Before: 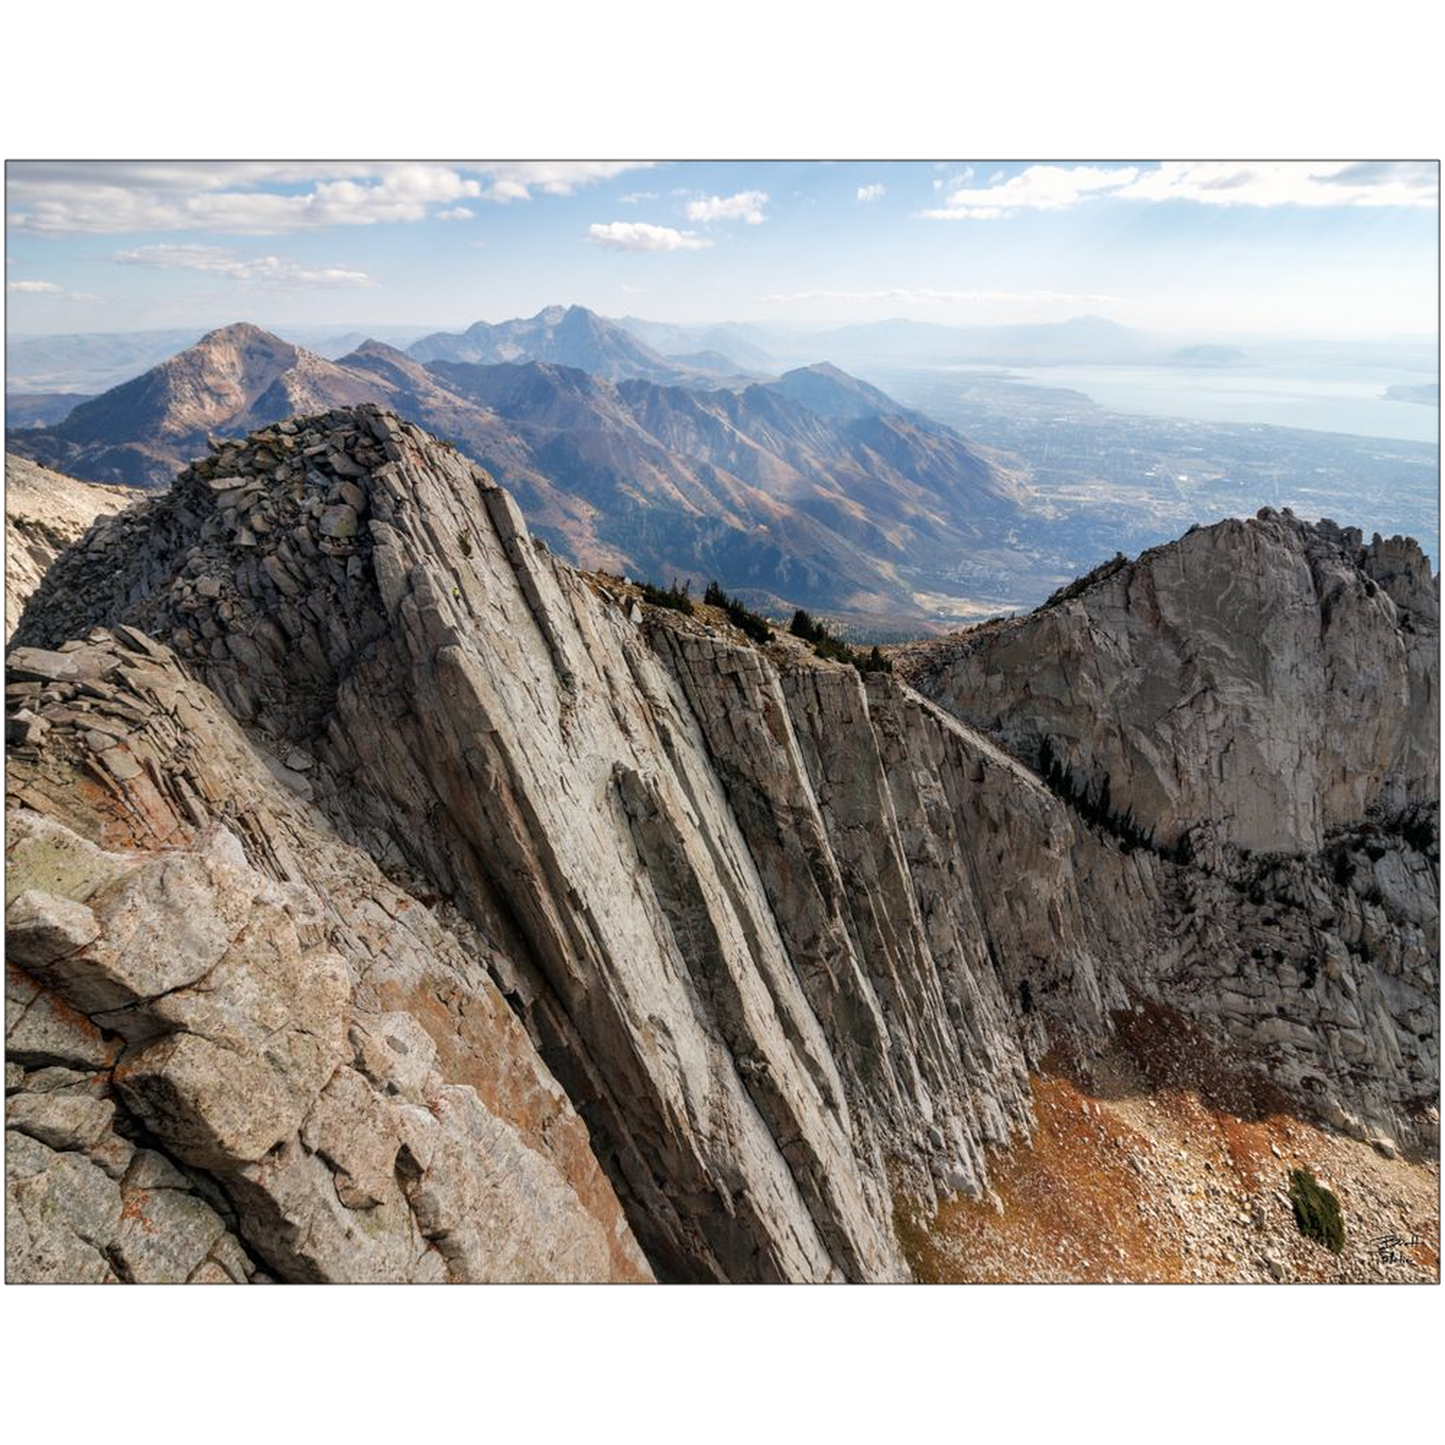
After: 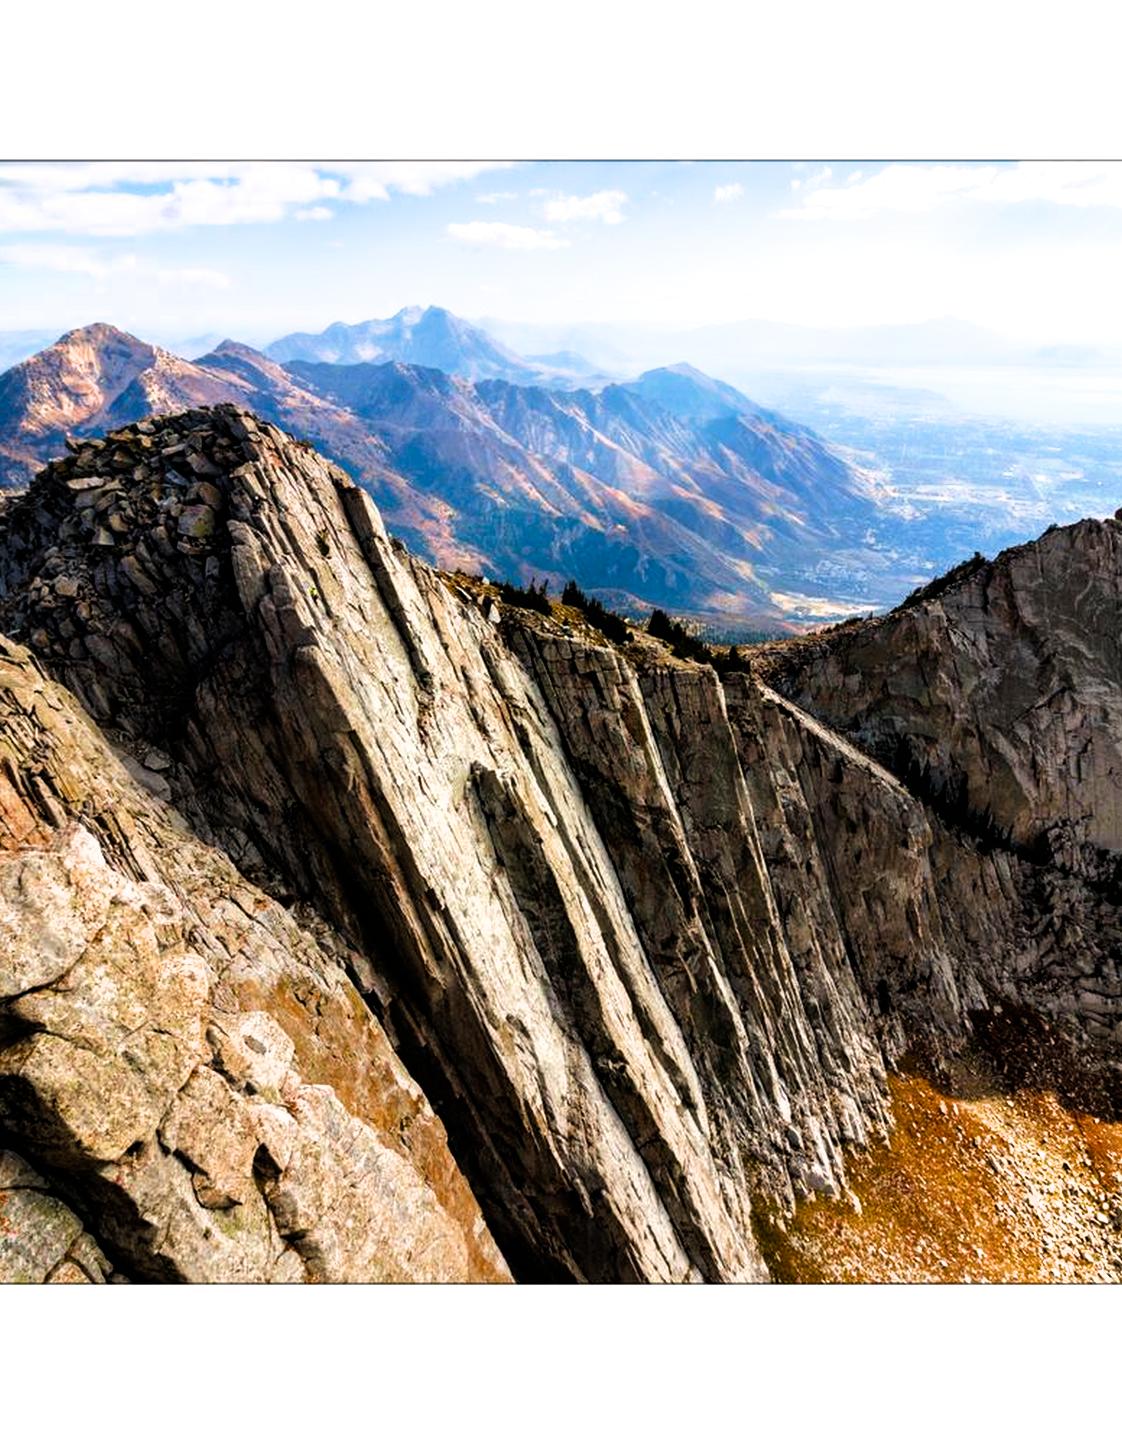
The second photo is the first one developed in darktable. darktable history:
color balance rgb: global offset › luminance 0.523%, linear chroma grading › global chroma 42.192%, perceptual saturation grading › global saturation 31.259%
velvia: on, module defaults
crop: left 9.888%, right 12.448%
filmic rgb: black relative exposure -8.2 EV, white relative exposure 2.23 EV, threshold 5.99 EV, hardness 7.12, latitude 84.75%, contrast 1.688, highlights saturation mix -3.59%, shadows ↔ highlights balance -2.55%, iterations of high-quality reconstruction 0, enable highlight reconstruction true
haze removal: adaptive false
